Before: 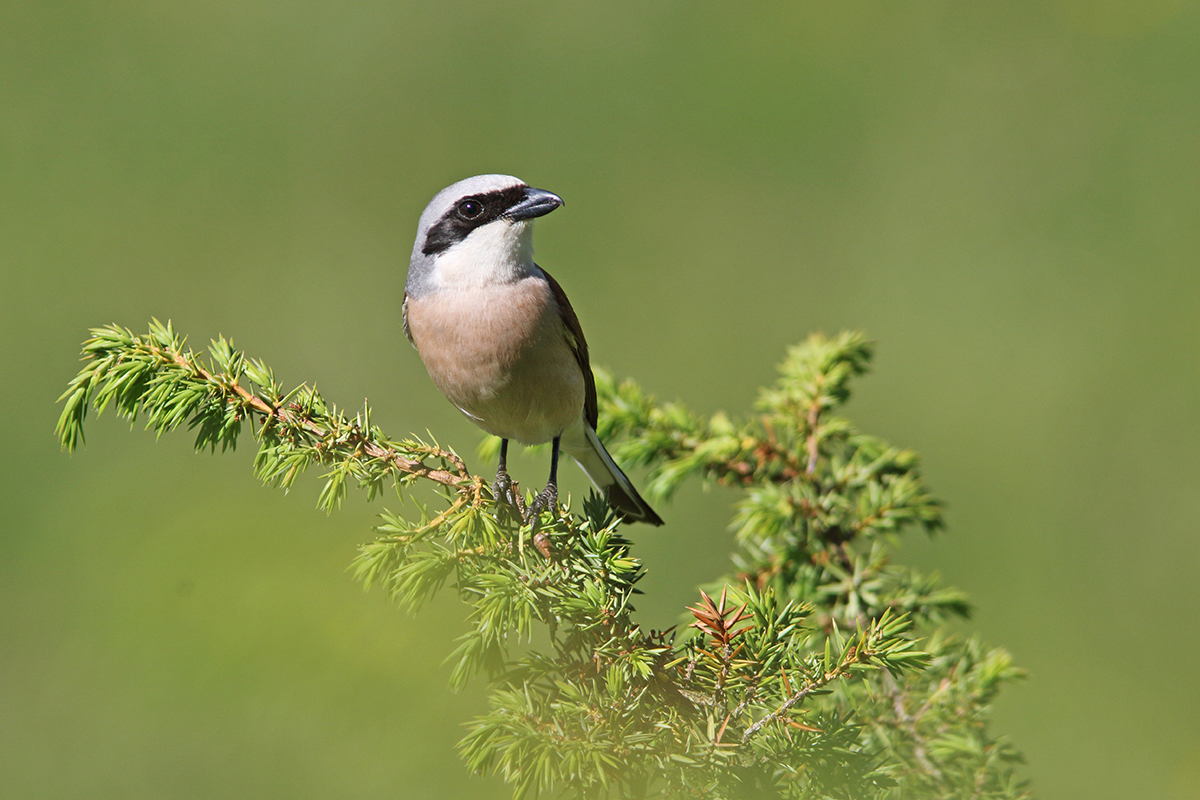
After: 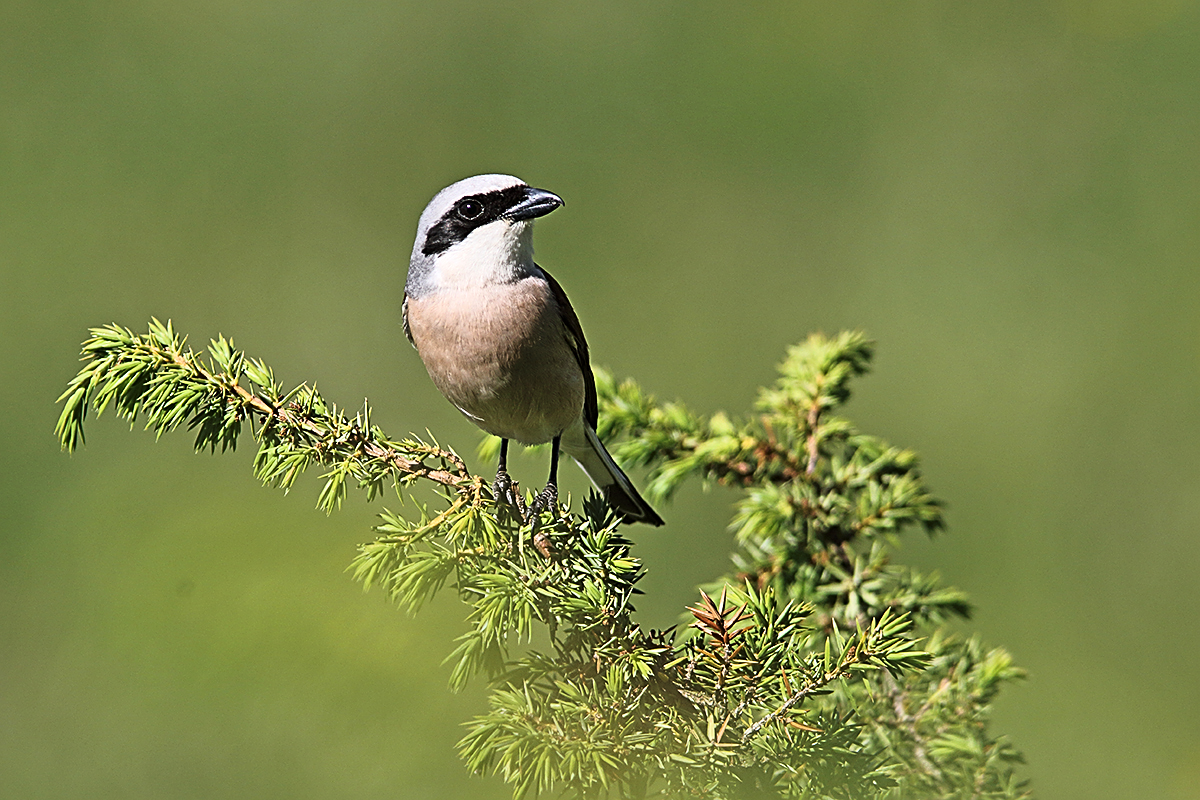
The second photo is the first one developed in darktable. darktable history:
tone curve: curves: ch0 [(0, 0) (0.042, 0.01) (0.223, 0.123) (0.59, 0.574) (0.802, 0.868) (1, 1)], color space Lab, linked channels, preserve colors none
sharpen: amount 0.901
